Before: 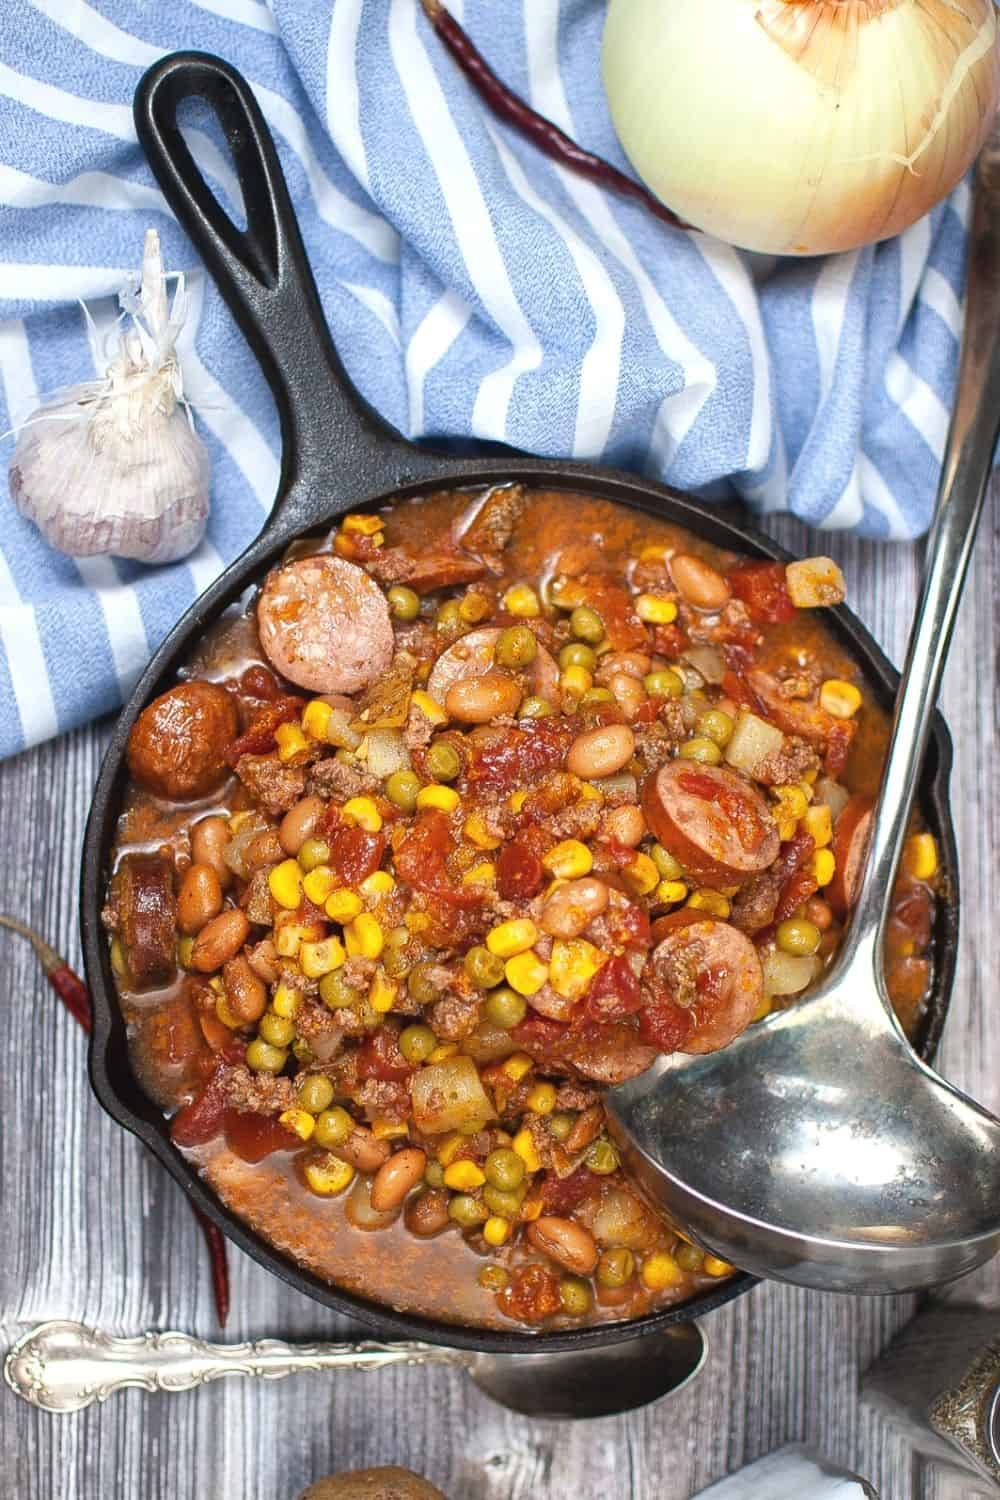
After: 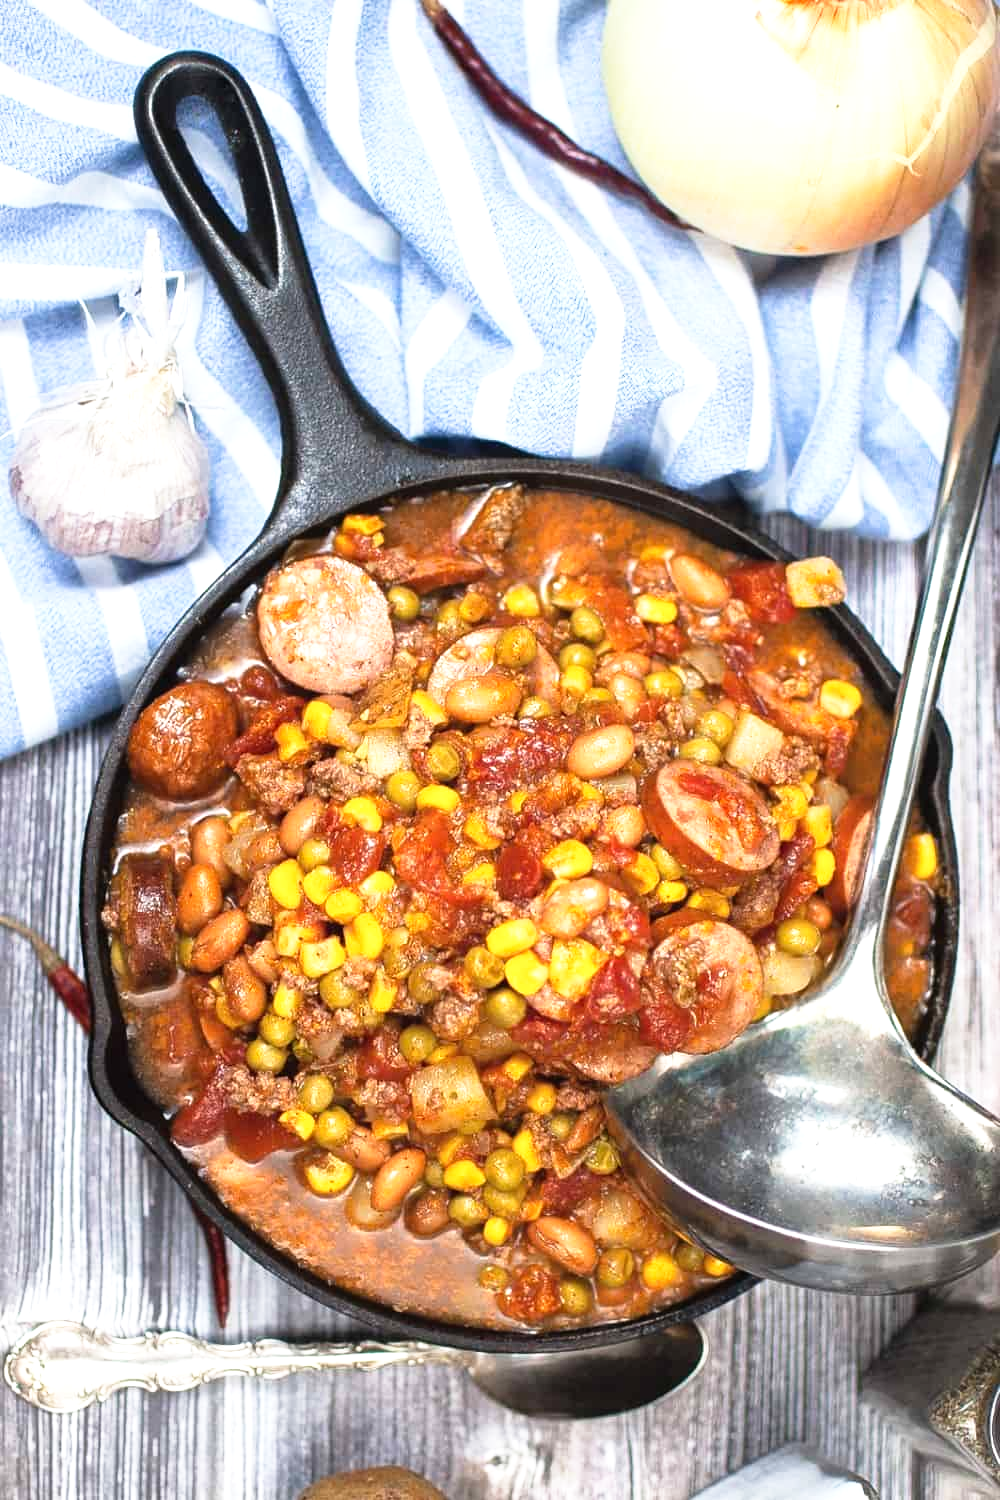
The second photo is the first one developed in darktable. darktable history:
tone curve: curves: ch0 [(0, 0) (0.003, 0.003) (0.011, 0.012) (0.025, 0.027) (0.044, 0.048) (0.069, 0.076) (0.1, 0.109) (0.136, 0.148) (0.177, 0.194) (0.224, 0.245) (0.277, 0.303) (0.335, 0.366) (0.399, 0.436) (0.468, 0.511) (0.543, 0.593) (0.623, 0.681) (0.709, 0.775) (0.801, 0.875) (0.898, 0.954) (1, 1)], preserve colors none
tone equalizer: -8 EV -0.402 EV, -7 EV -0.427 EV, -6 EV -0.313 EV, -5 EV -0.197 EV, -3 EV 0.199 EV, -2 EV 0.336 EV, -1 EV 0.39 EV, +0 EV 0.421 EV
